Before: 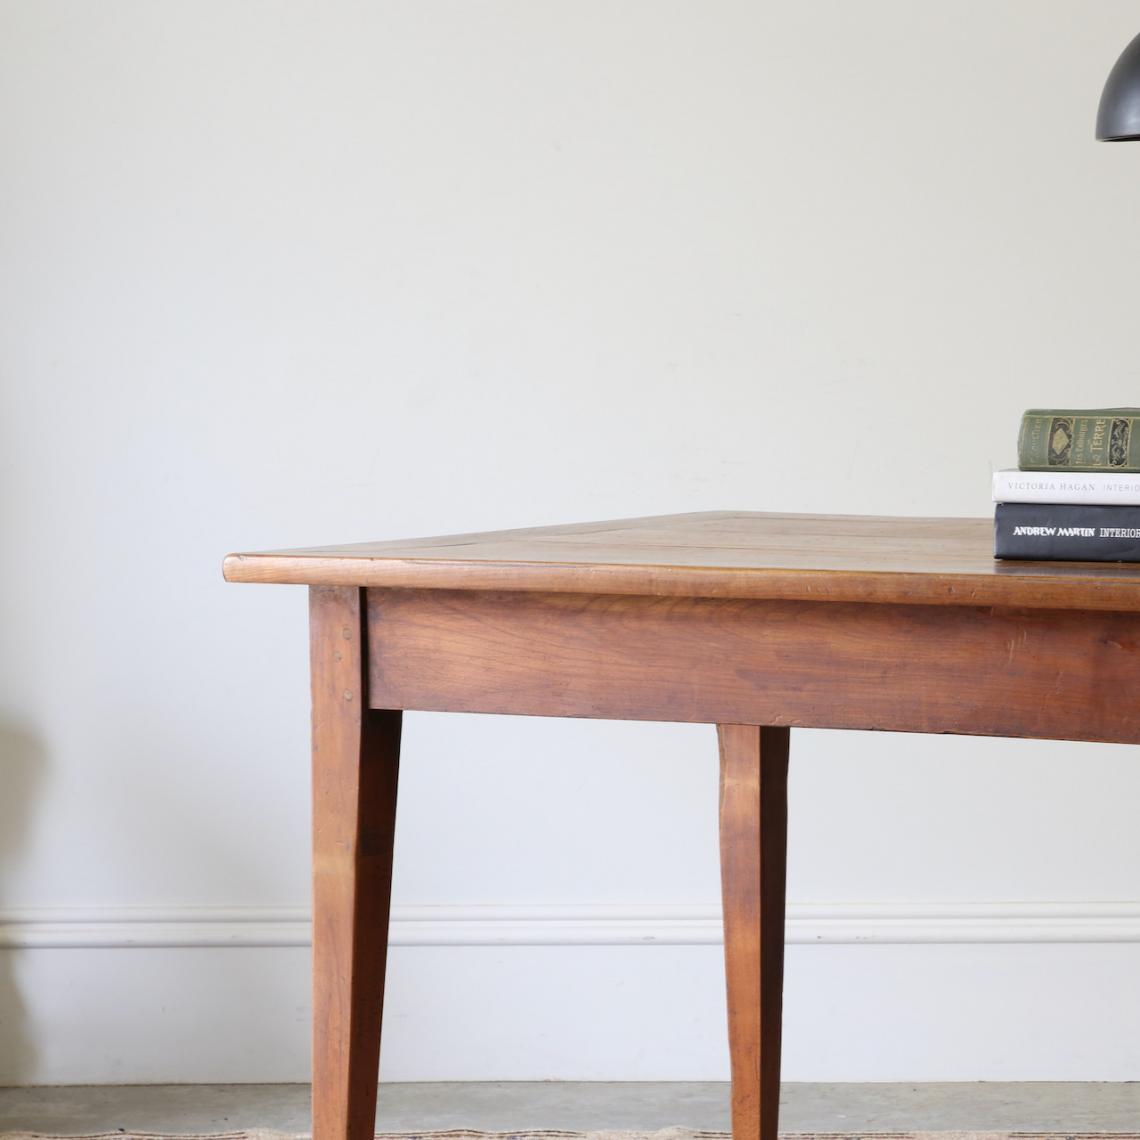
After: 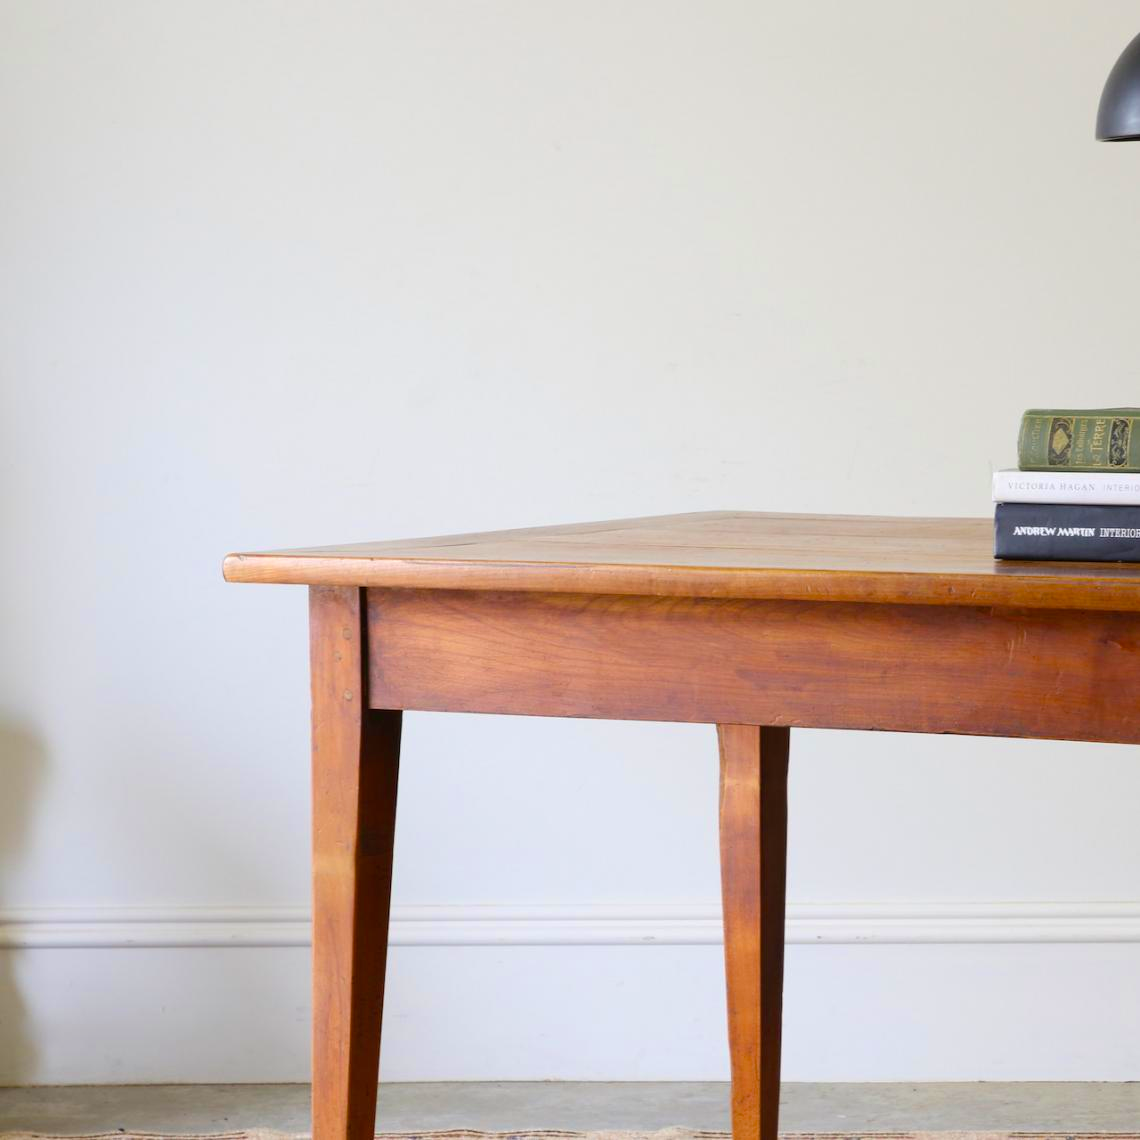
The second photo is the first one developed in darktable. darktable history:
velvia: strength 32.29%, mid-tones bias 0.204
